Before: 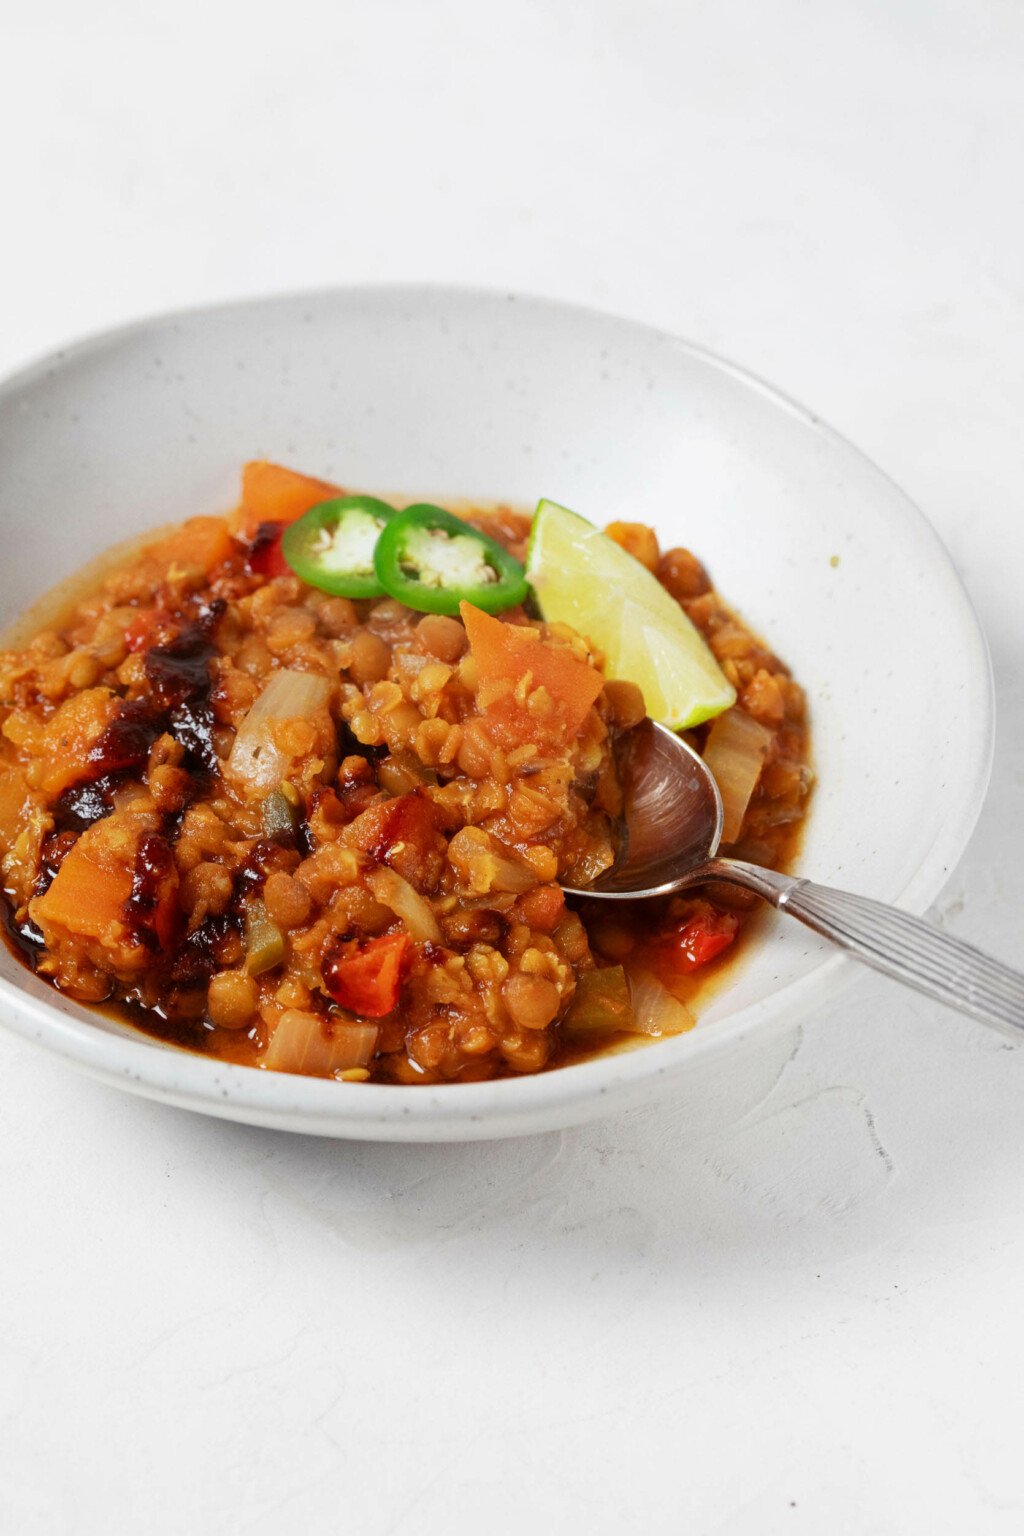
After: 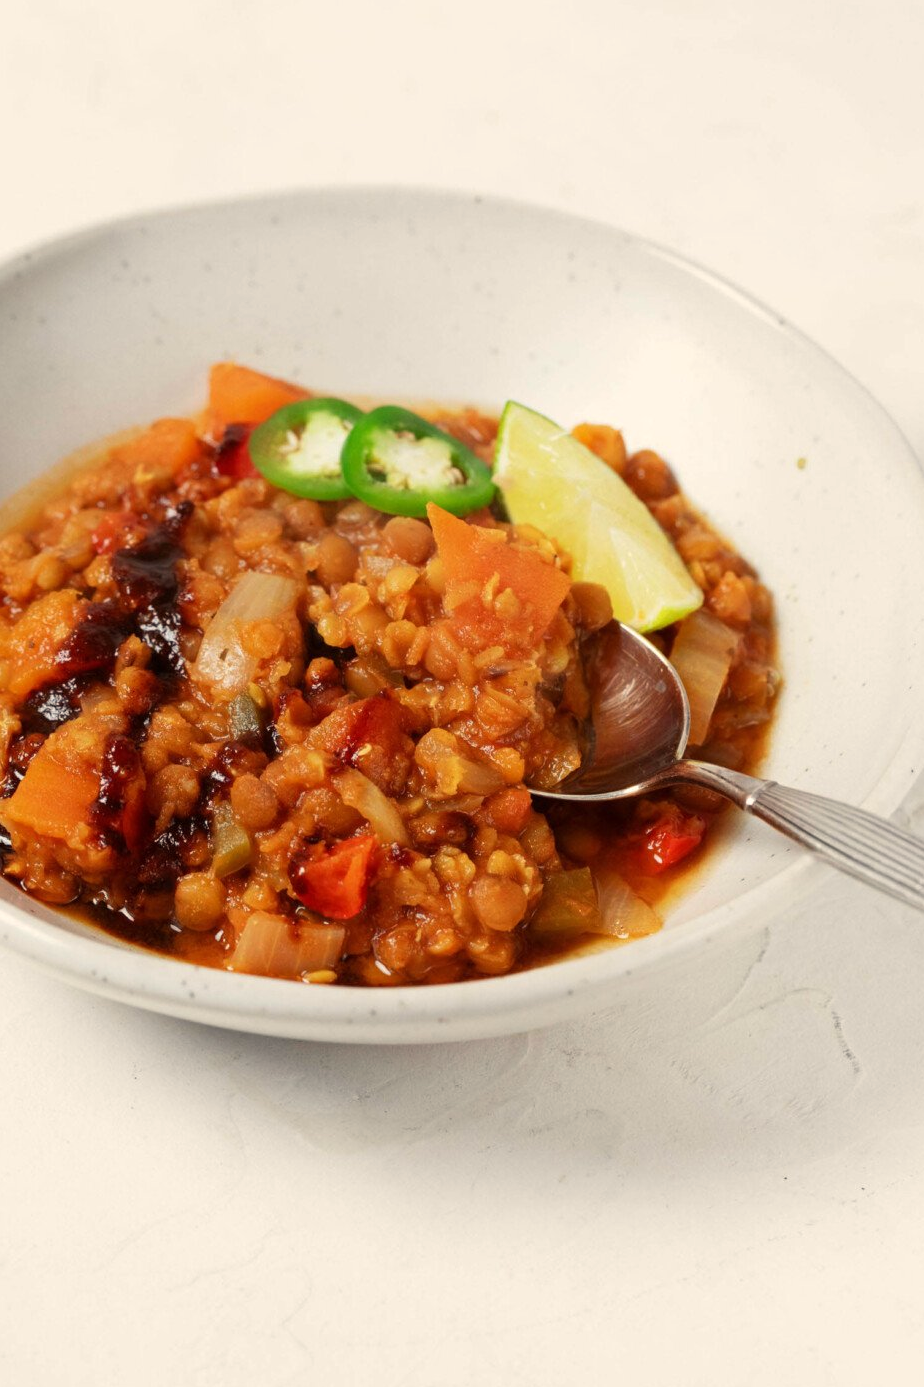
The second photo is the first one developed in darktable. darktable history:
crop: left 3.305%, top 6.436%, right 6.389%, bottom 3.258%
white balance: red 1.045, blue 0.932
